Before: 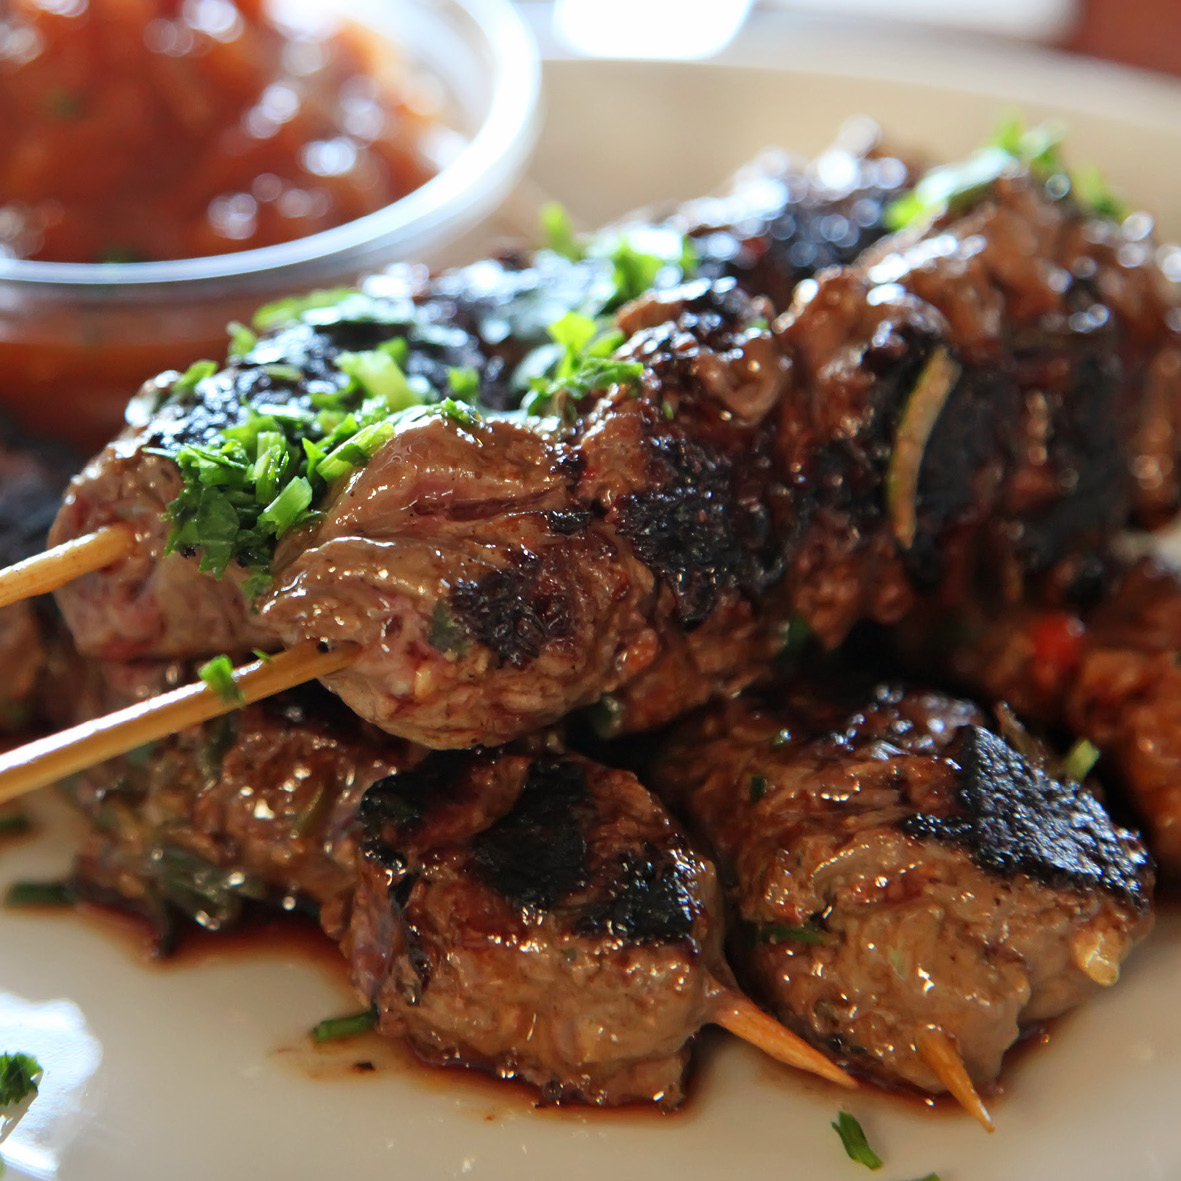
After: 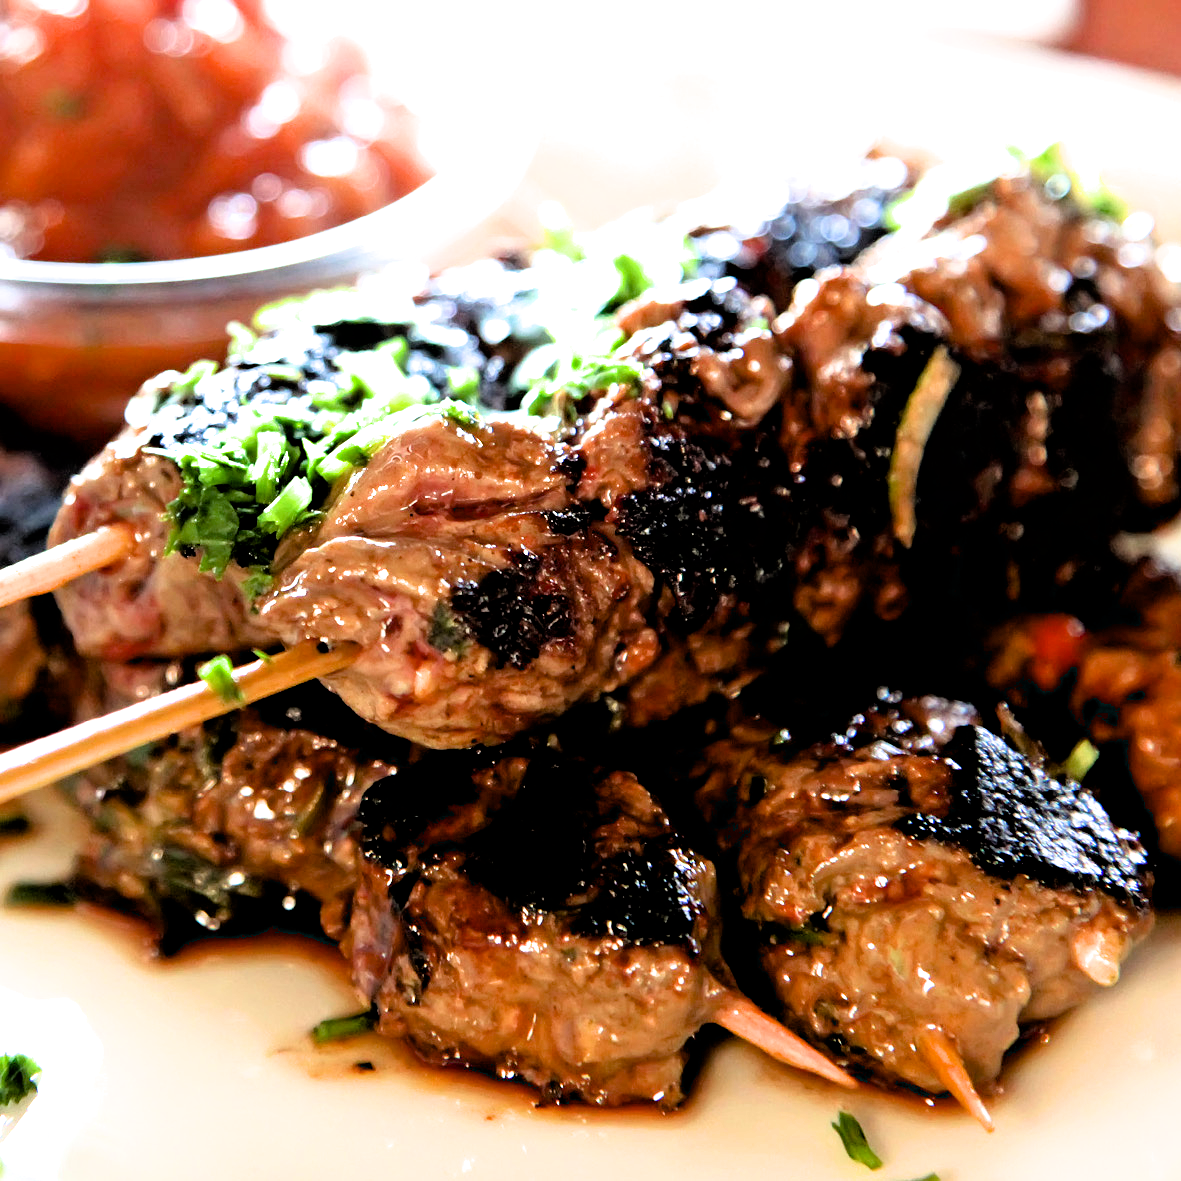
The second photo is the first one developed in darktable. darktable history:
tone equalizer: -8 EV -0.758 EV, -7 EV -0.721 EV, -6 EV -0.563 EV, -5 EV -0.371 EV, -3 EV 0.396 EV, -2 EV 0.6 EV, -1 EV 0.7 EV, +0 EV 0.764 EV, smoothing diameter 24.99%, edges refinement/feathering 10.6, preserve details guided filter
filmic rgb: black relative exposure -3.7 EV, white relative exposure 2.78 EV, dynamic range scaling -5.48%, hardness 3.05
exposure: black level correction 0.012, exposure 0.692 EV, compensate highlight preservation false
